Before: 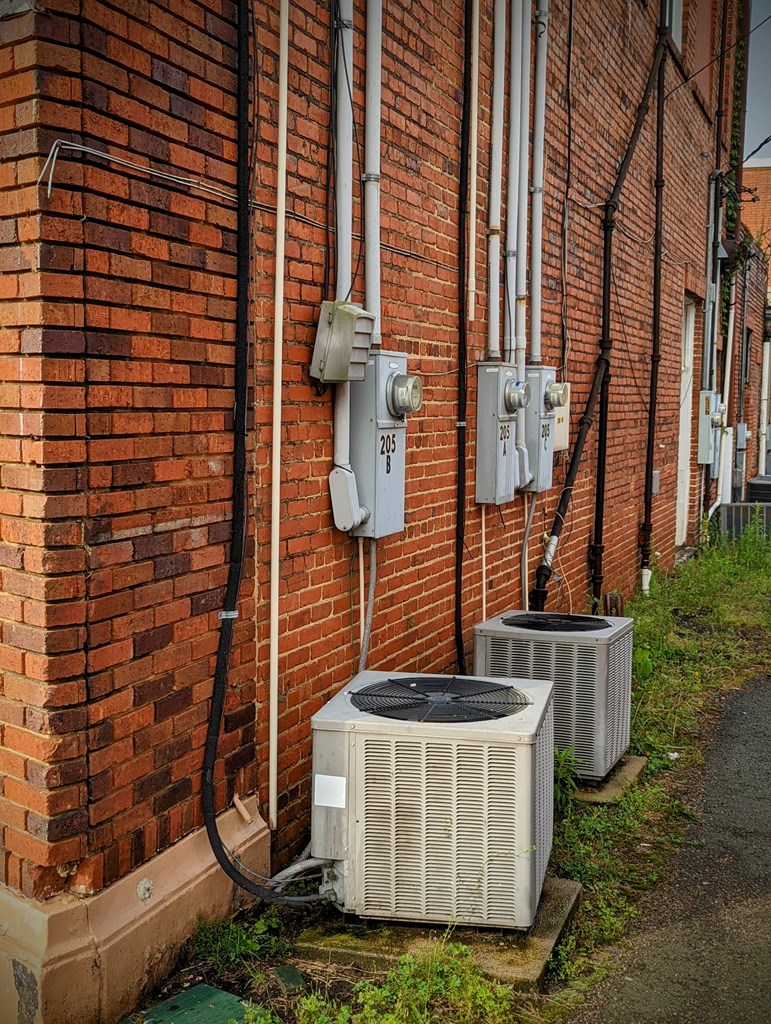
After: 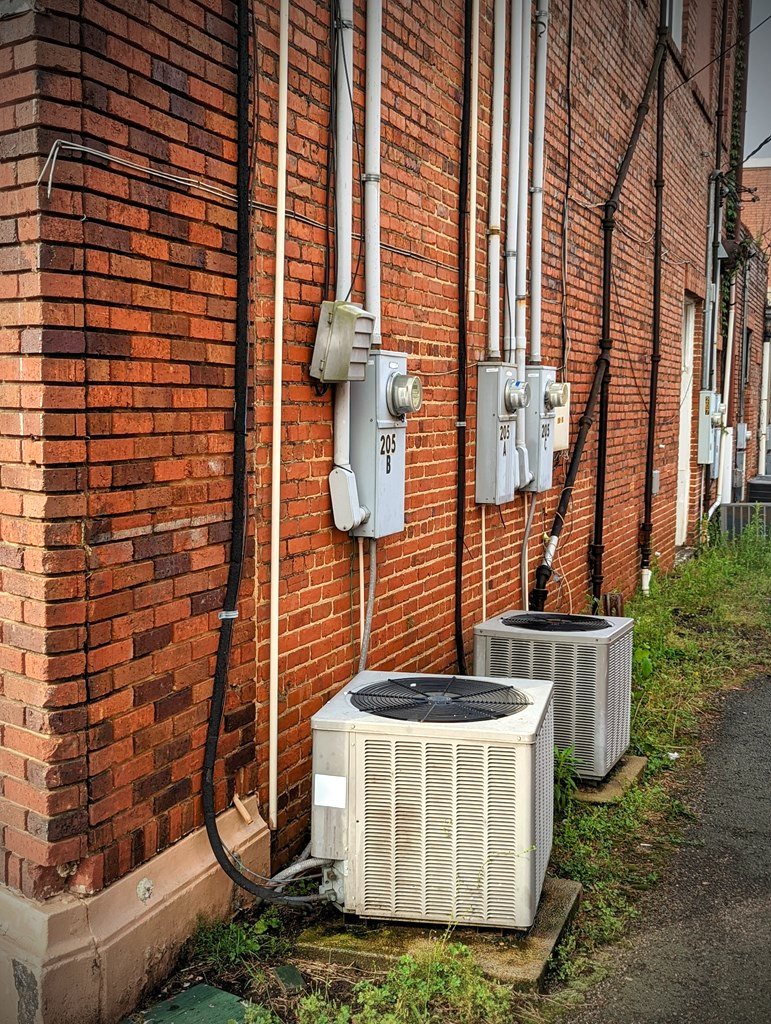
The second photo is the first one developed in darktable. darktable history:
vignetting: brightness -0.164, automatic ratio true
exposure: exposure 0.51 EV, compensate highlight preservation false
